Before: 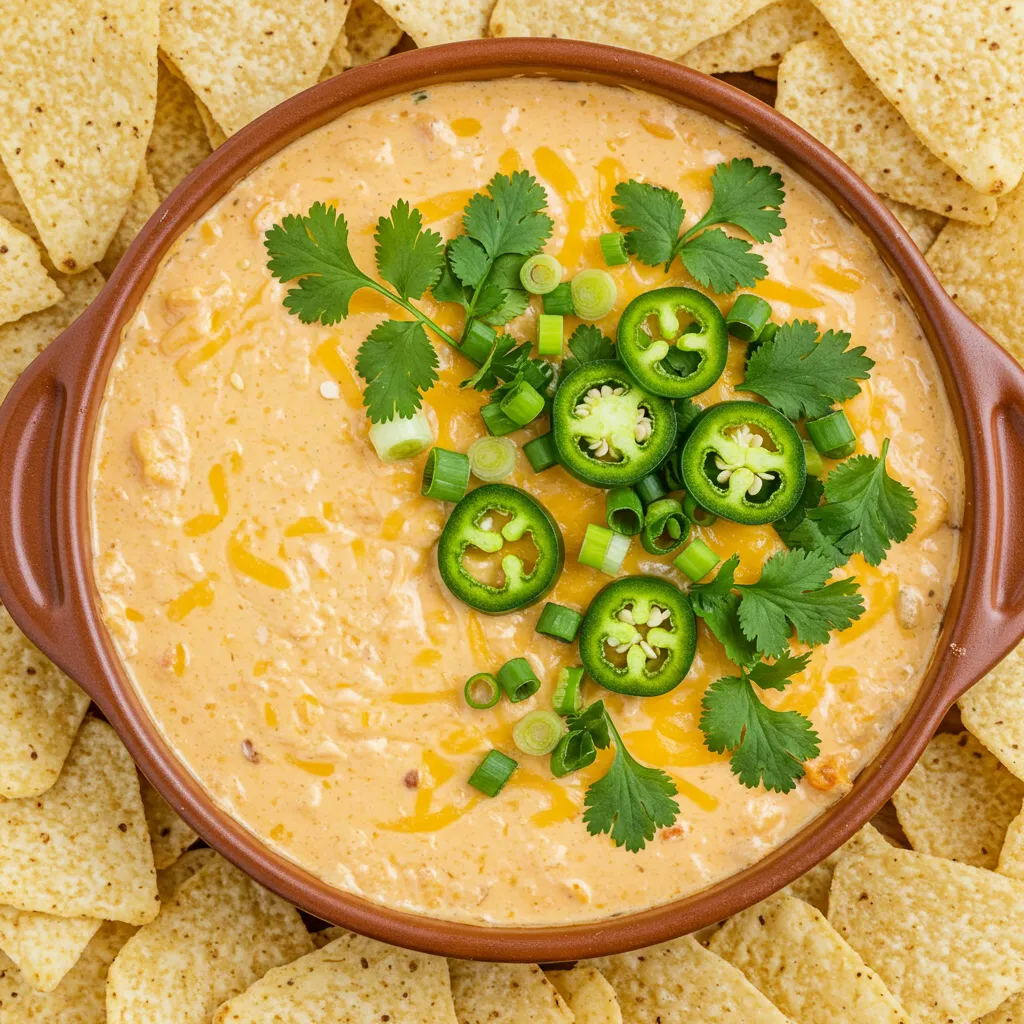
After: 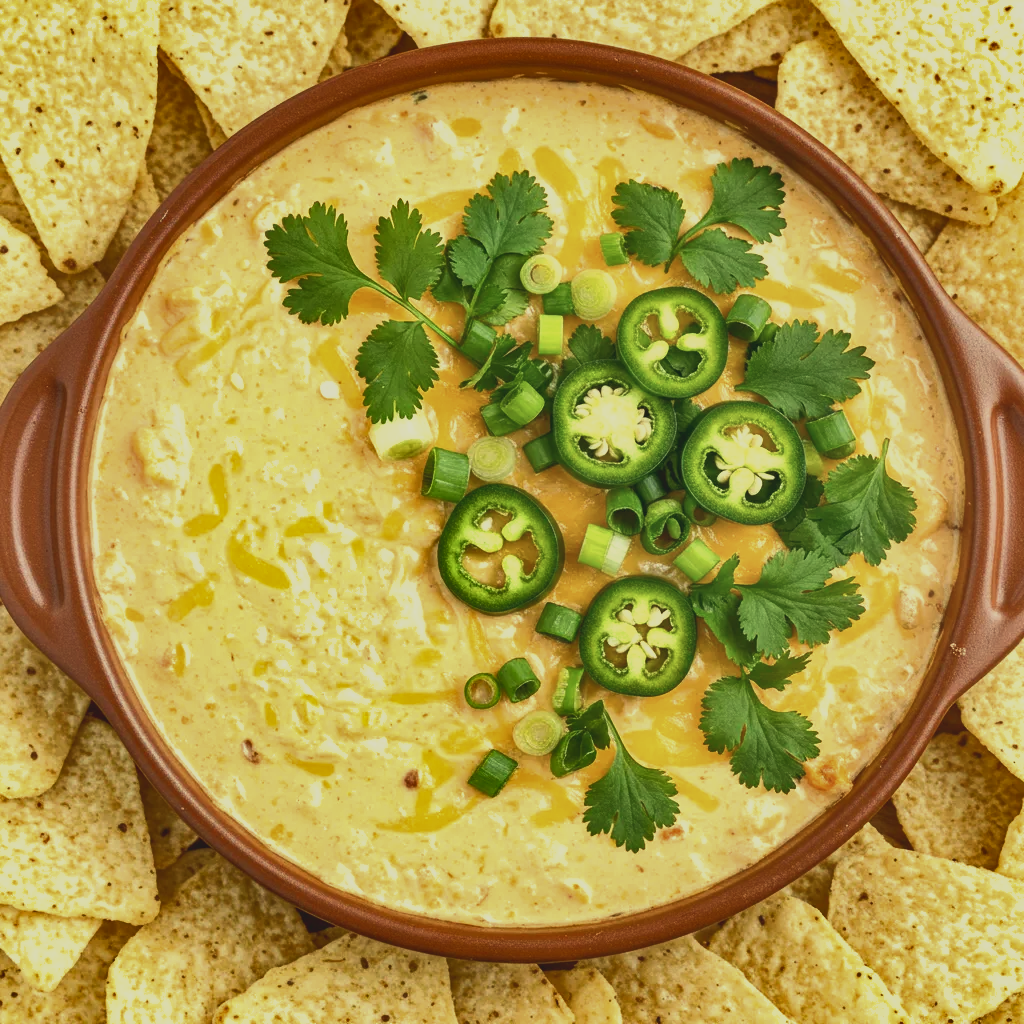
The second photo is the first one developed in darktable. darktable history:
exposure: exposure 0.137 EV
highlight reconstruction: method clip highlights, clipping threshold 0
contrast brightness saturation: contrast -0.25, brightness -0.09, saturation -0.21
white balance: red 1.006, blue 0.807
shadows and highlights: white point adjustment 10, highlights -64.21, compress 30.53%, highlights color adjustment 51.58%, soften with gaussian
